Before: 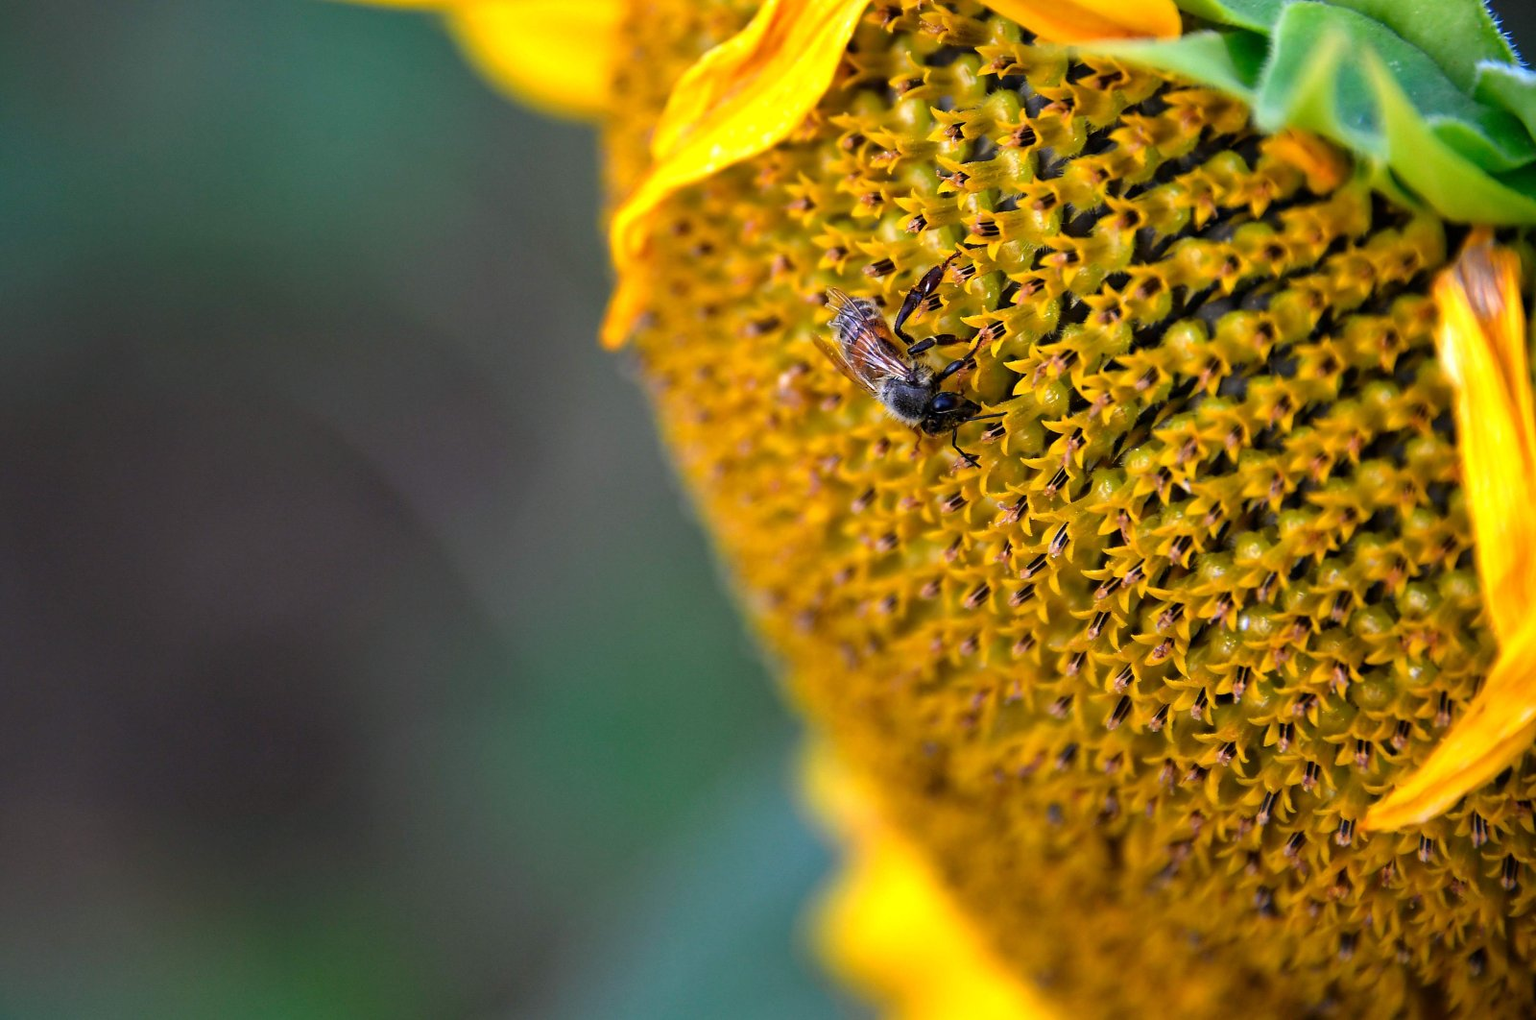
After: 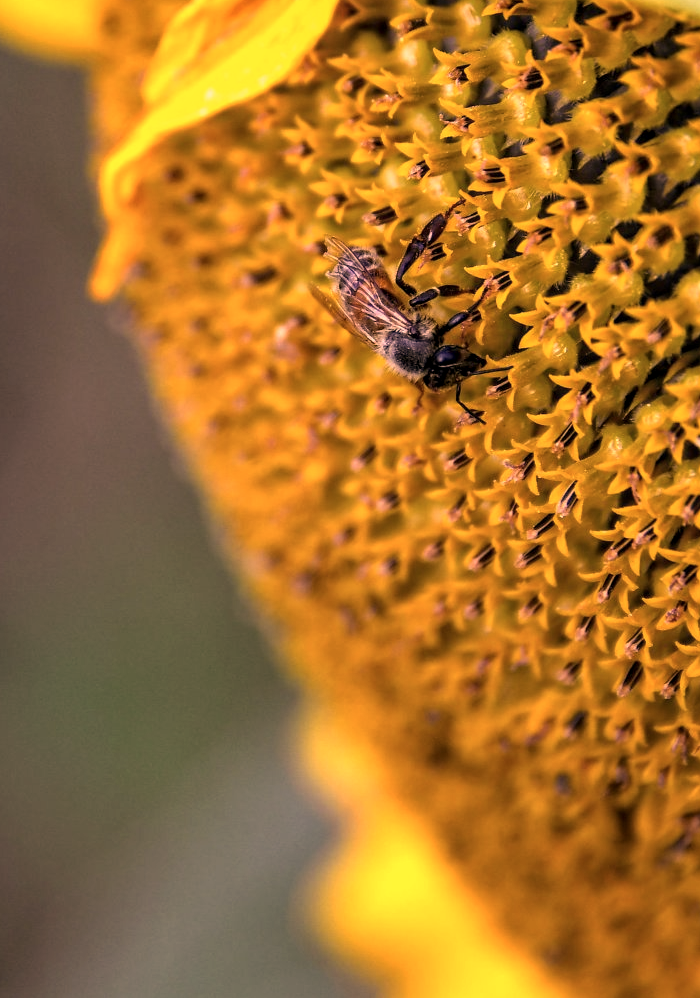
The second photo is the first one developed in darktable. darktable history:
crop: left 33.53%, top 5.997%, right 22.707%
color correction: highlights a* 39.55, highlights b* 39.75, saturation 0.686
local contrast: on, module defaults
